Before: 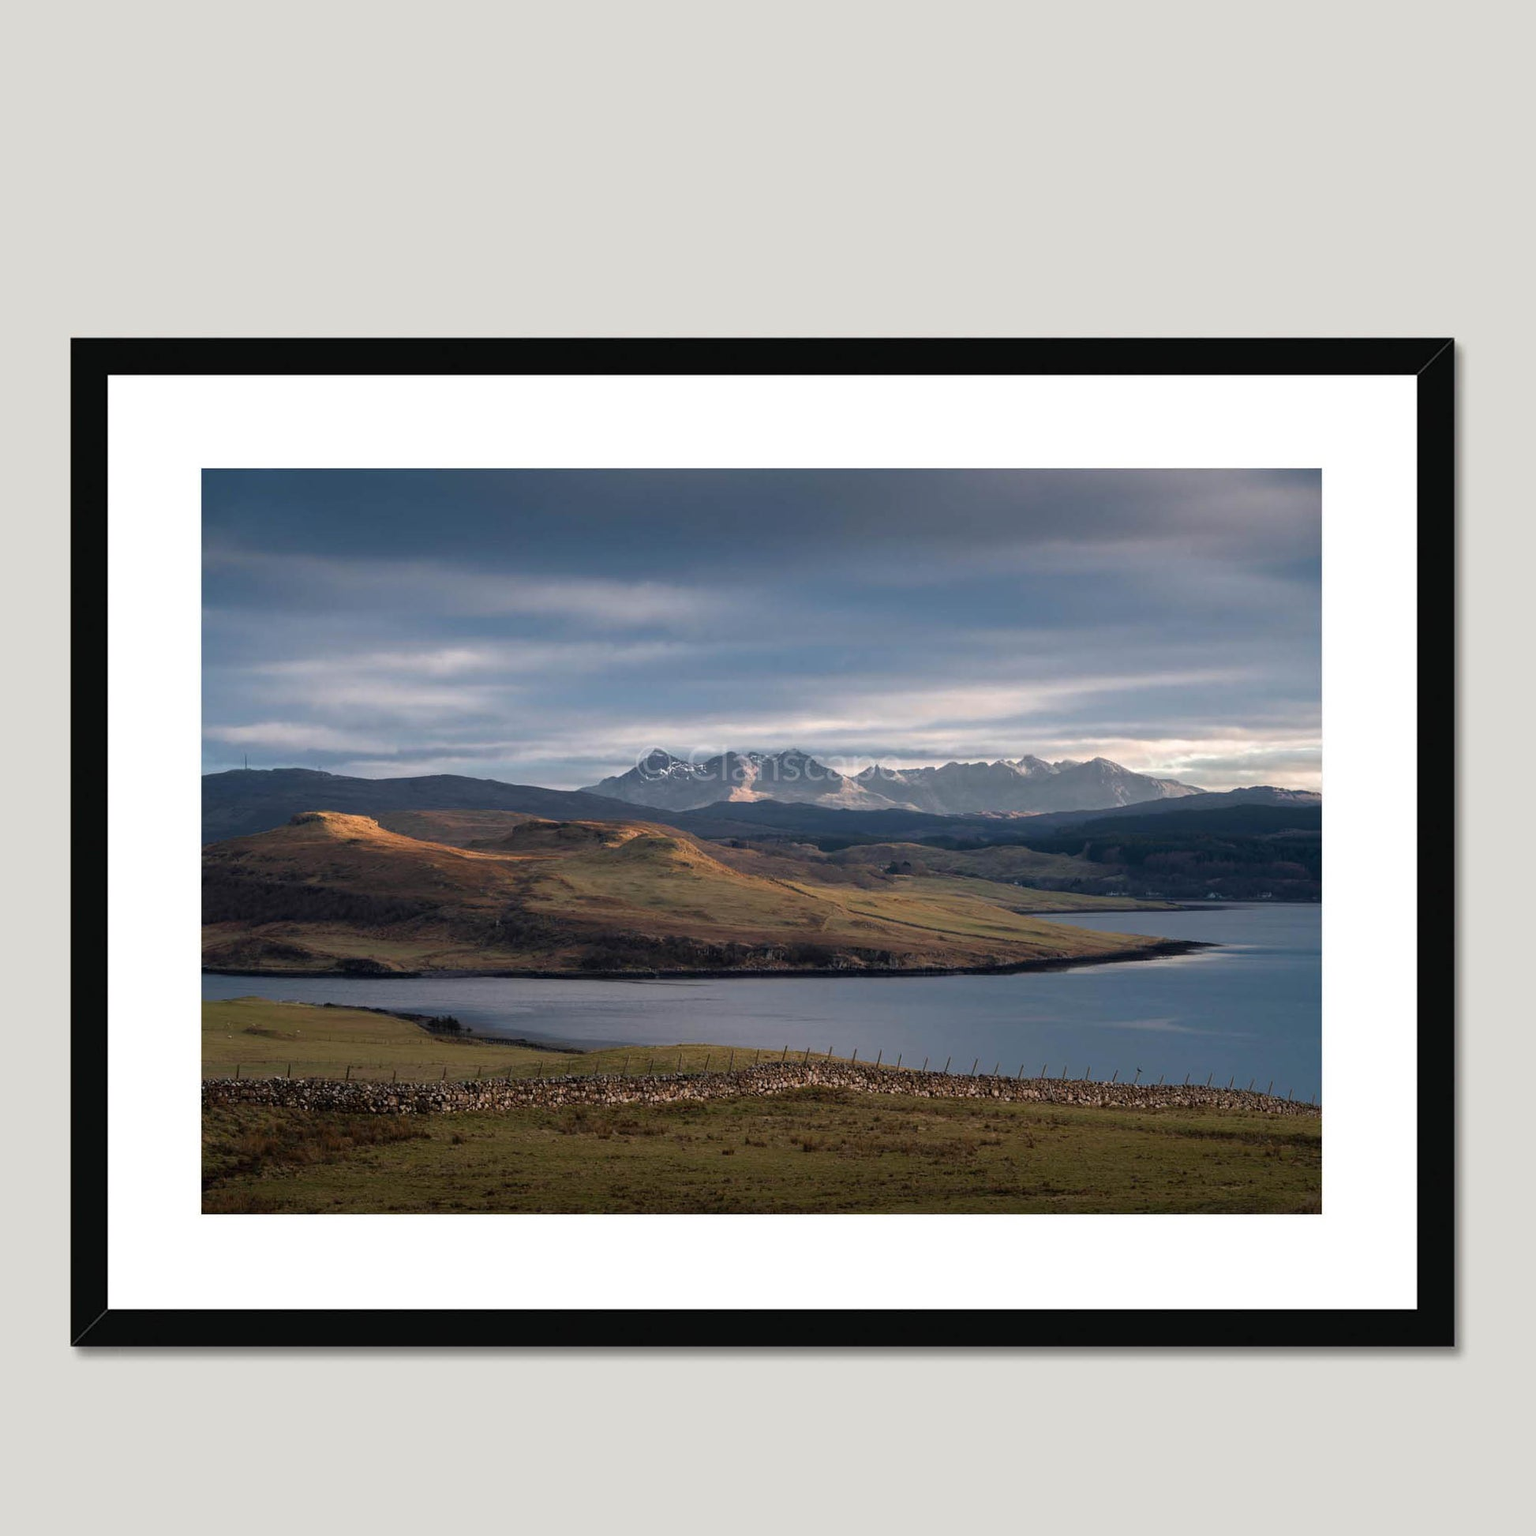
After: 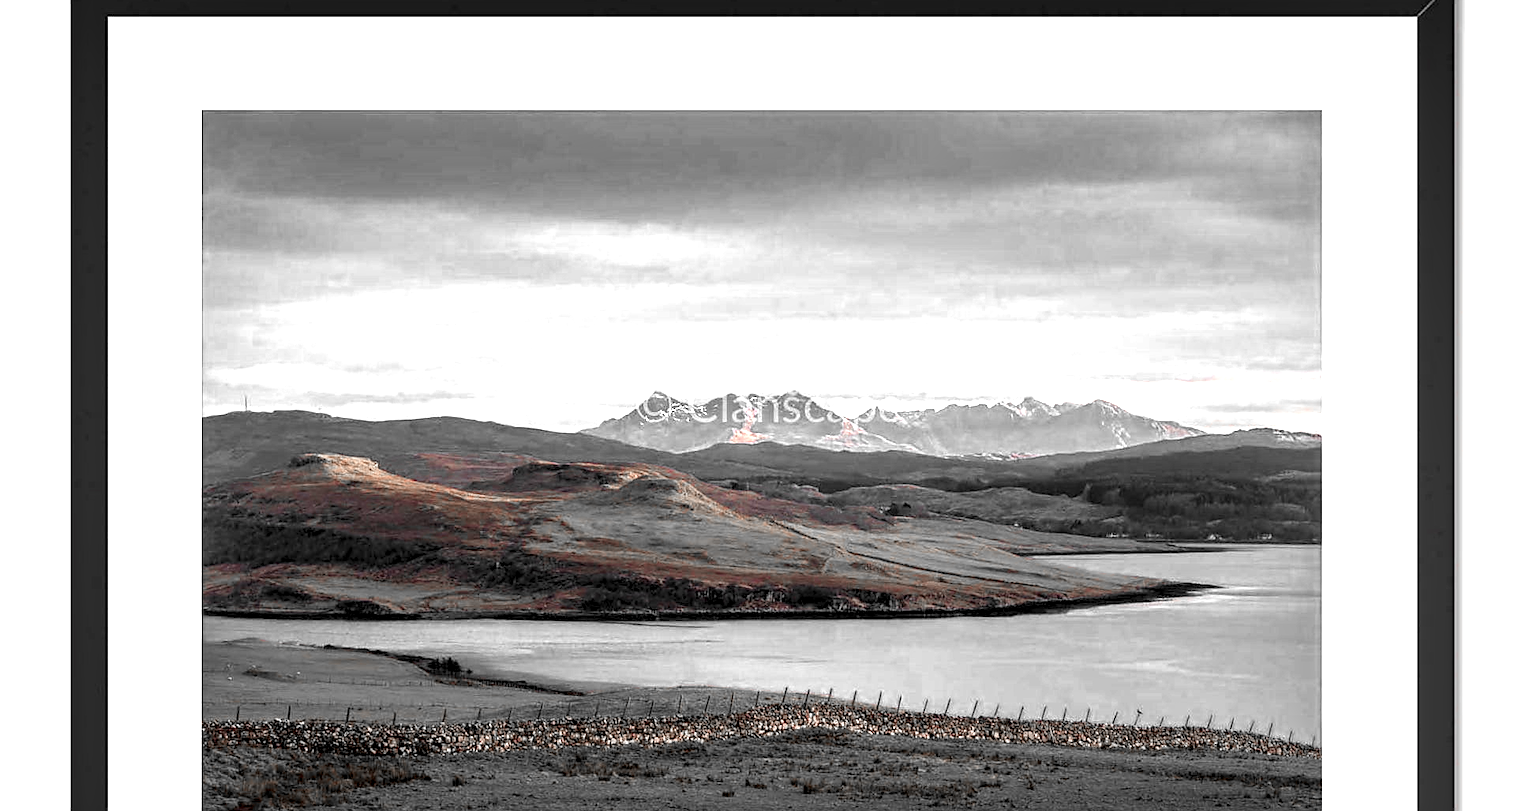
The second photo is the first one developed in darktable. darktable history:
color zones: curves: ch0 [(0, 0.352) (0.143, 0.407) (0.286, 0.386) (0.429, 0.431) (0.571, 0.829) (0.714, 0.853) (0.857, 0.833) (1, 0.352)]; ch1 [(0, 0.604) (0.072, 0.726) (0.096, 0.608) (0.205, 0.007) (0.571, -0.006) (0.839, -0.013) (0.857, -0.012) (1, 0.604)]
local contrast: highlights 22%, shadows 71%, detail 171%
crop and rotate: top 23.339%, bottom 23.786%
exposure: exposure 1.001 EV, compensate highlight preservation false
sharpen: radius 1.838, amount 0.407, threshold 1.558
